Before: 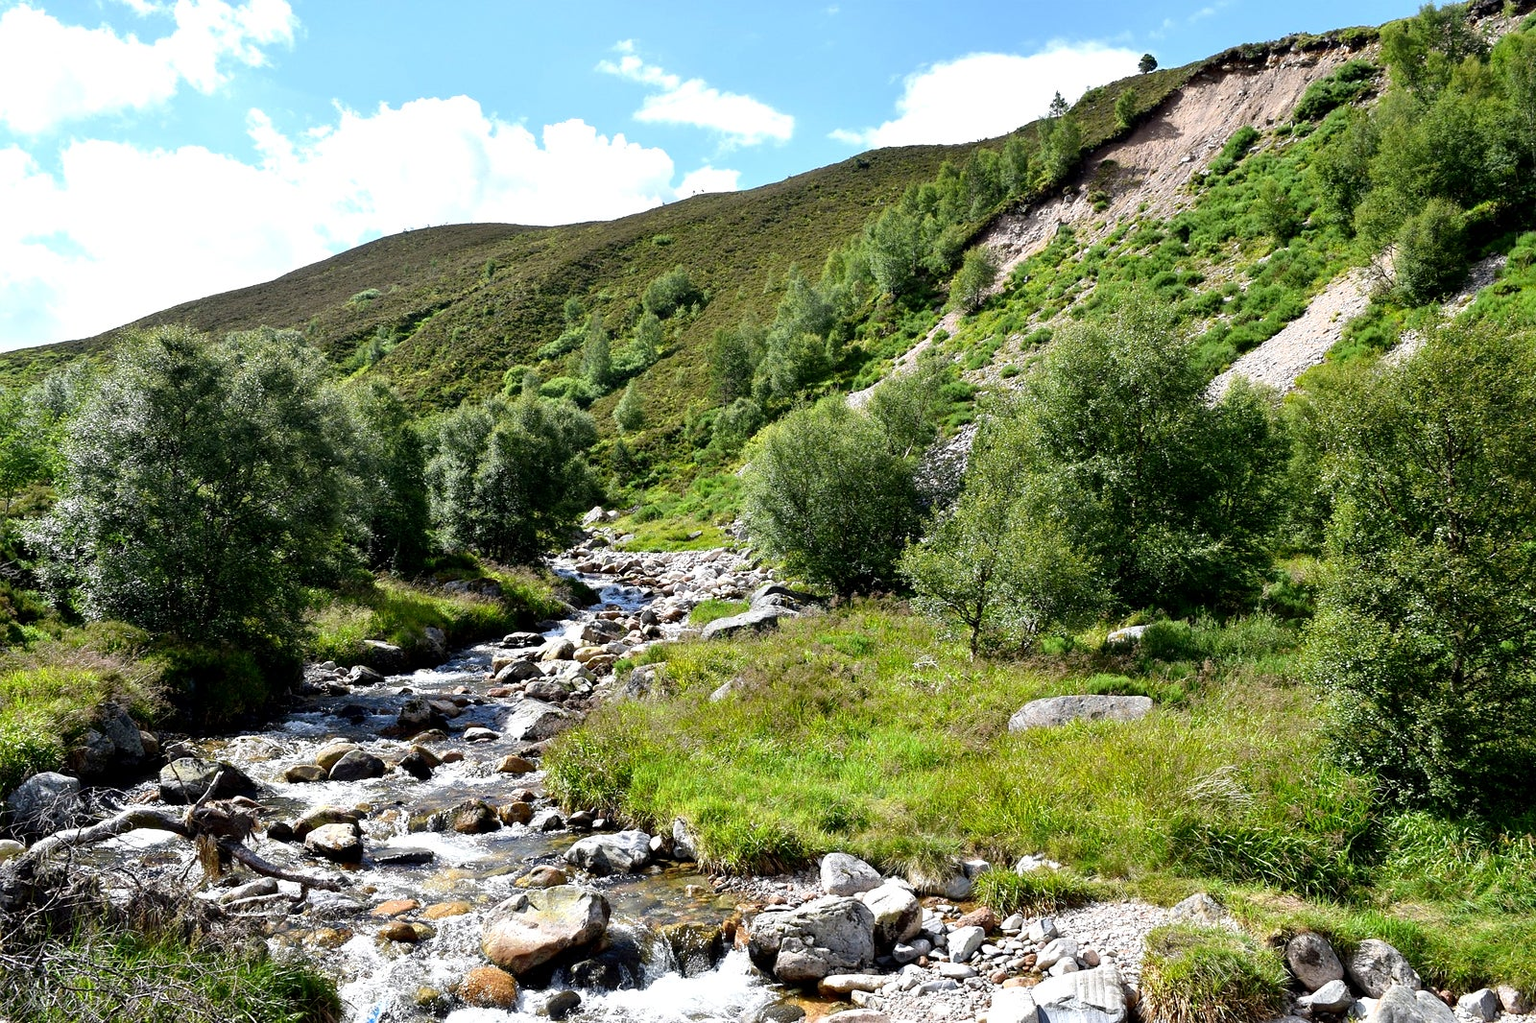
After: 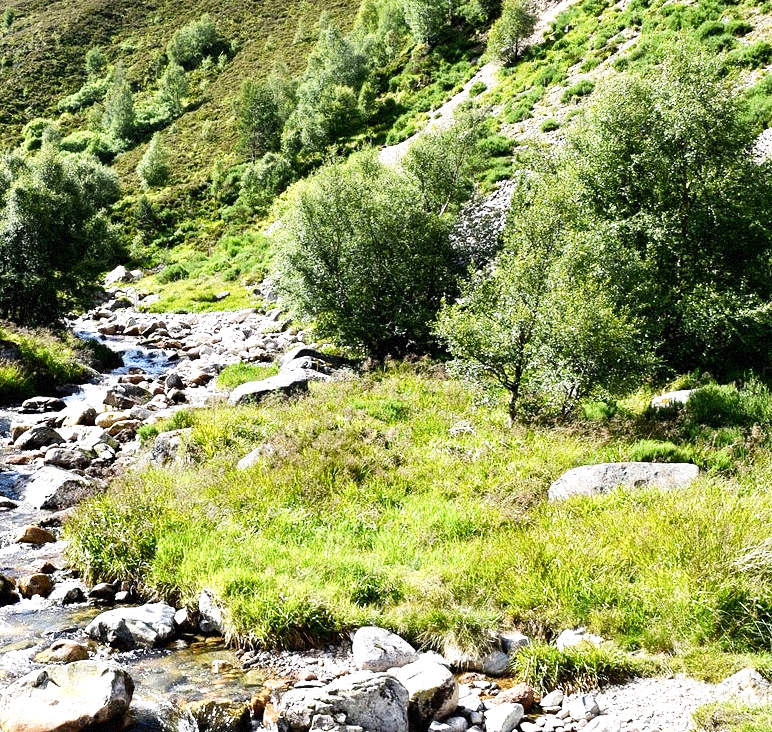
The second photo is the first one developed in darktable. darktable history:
crop: left 31.379%, top 24.658%, right 20.326%, bottom 6.628%
grain: mid-tones bias 0%
tone equalizer: -8 EV -0.75 EV, -7 EV -0.7 EV, -6 EV -0.6 EV, -5 EV -0.4 EV, -3 EV 0.4 EV, -2 EV 0.6 EV, -1 EV 0.7 EV, +0 EV 0.75 EV, edges refinement/feathering 500, mask exposure compensation -1.57 EV, preserve details no
base curve: curves: ch0 [(0, 0) (0.204, 0.334) (0.55, 0.733) (1, 1)], preserve colors none
